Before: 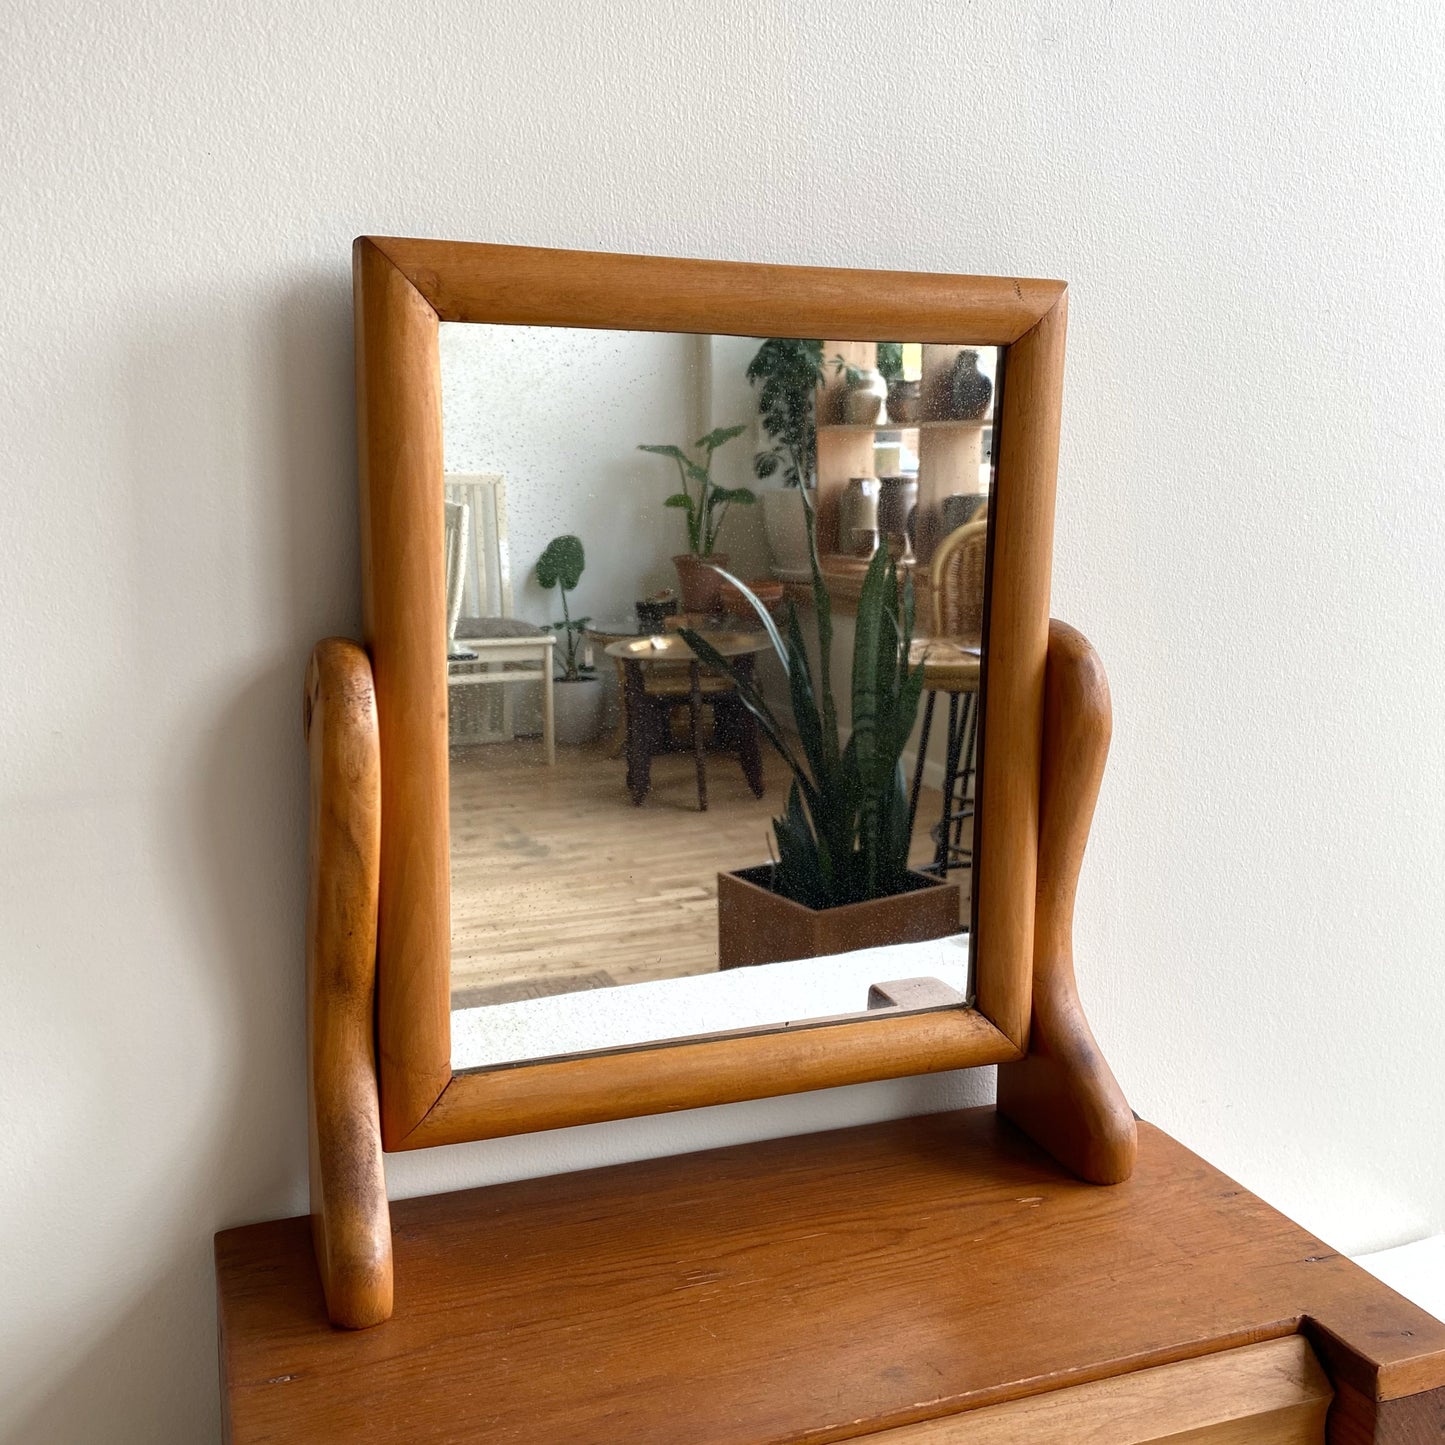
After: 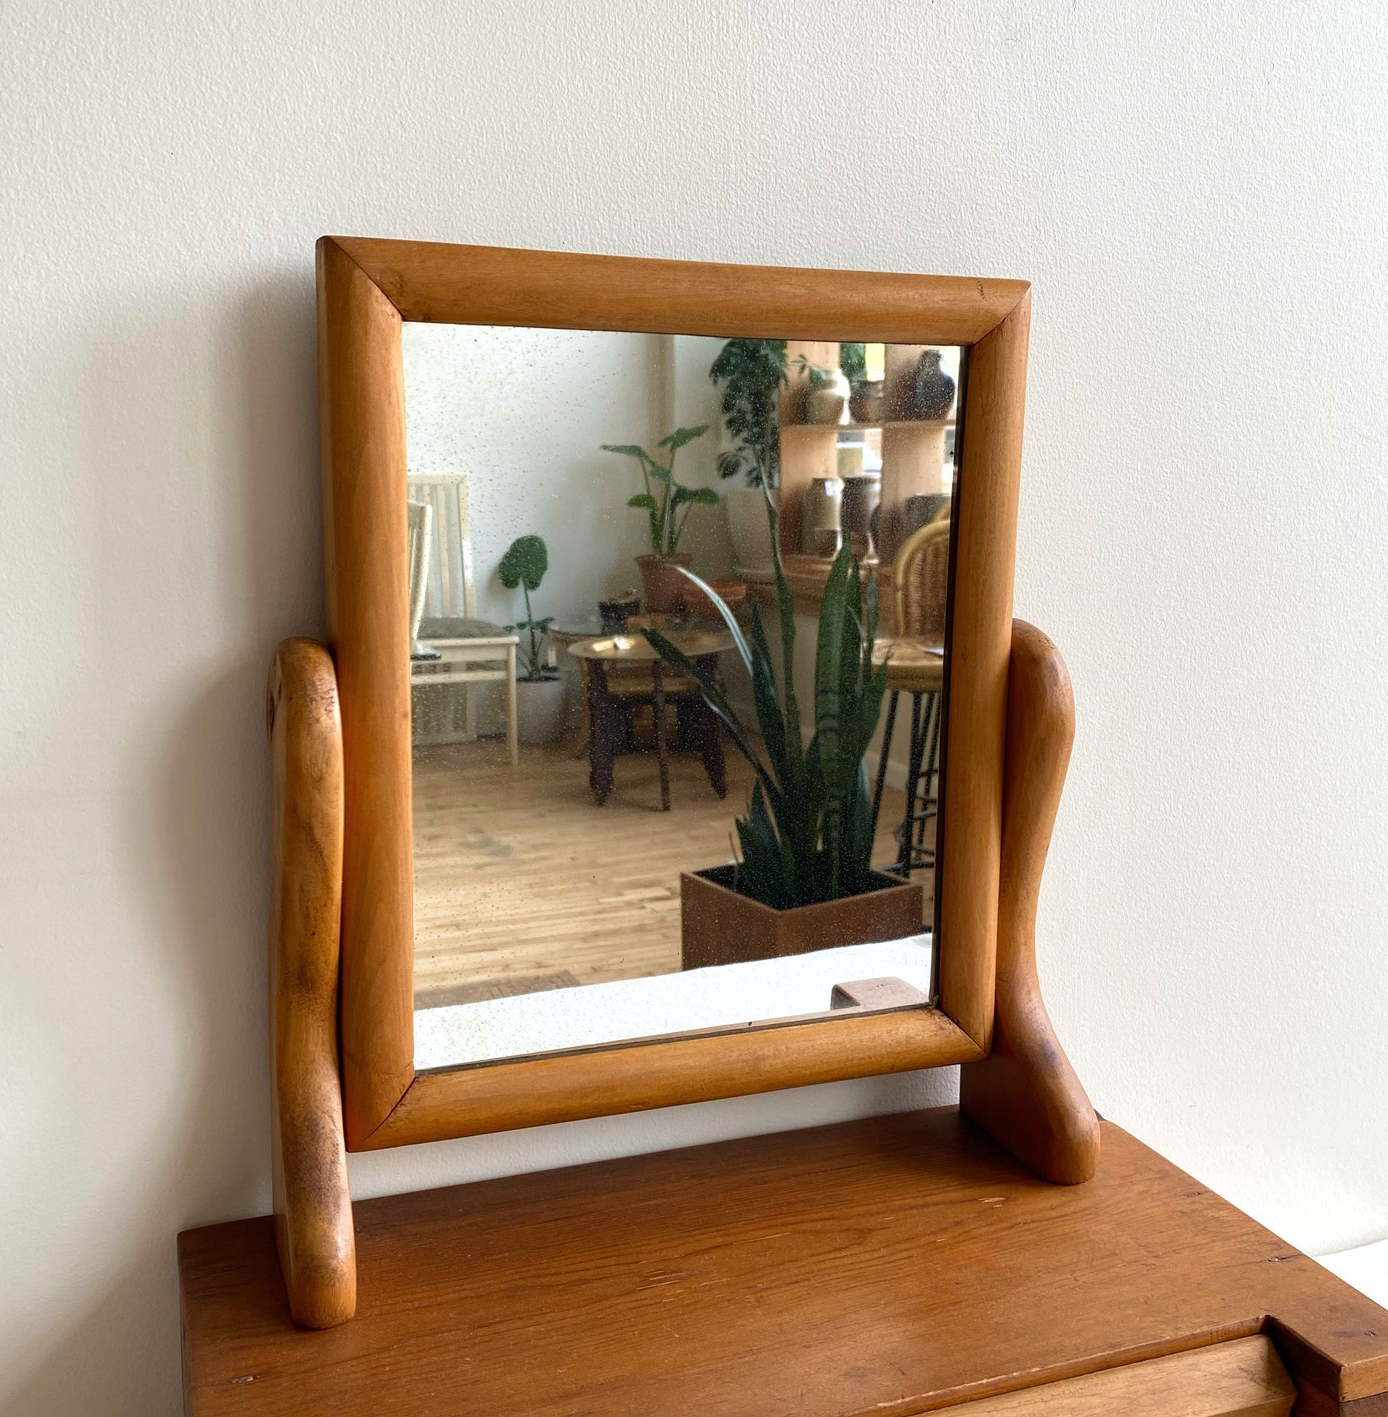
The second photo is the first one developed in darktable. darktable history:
crop and rotate: left 2.587%, right 1.346%, bottom 1.902%
velvia: on, module defaults
